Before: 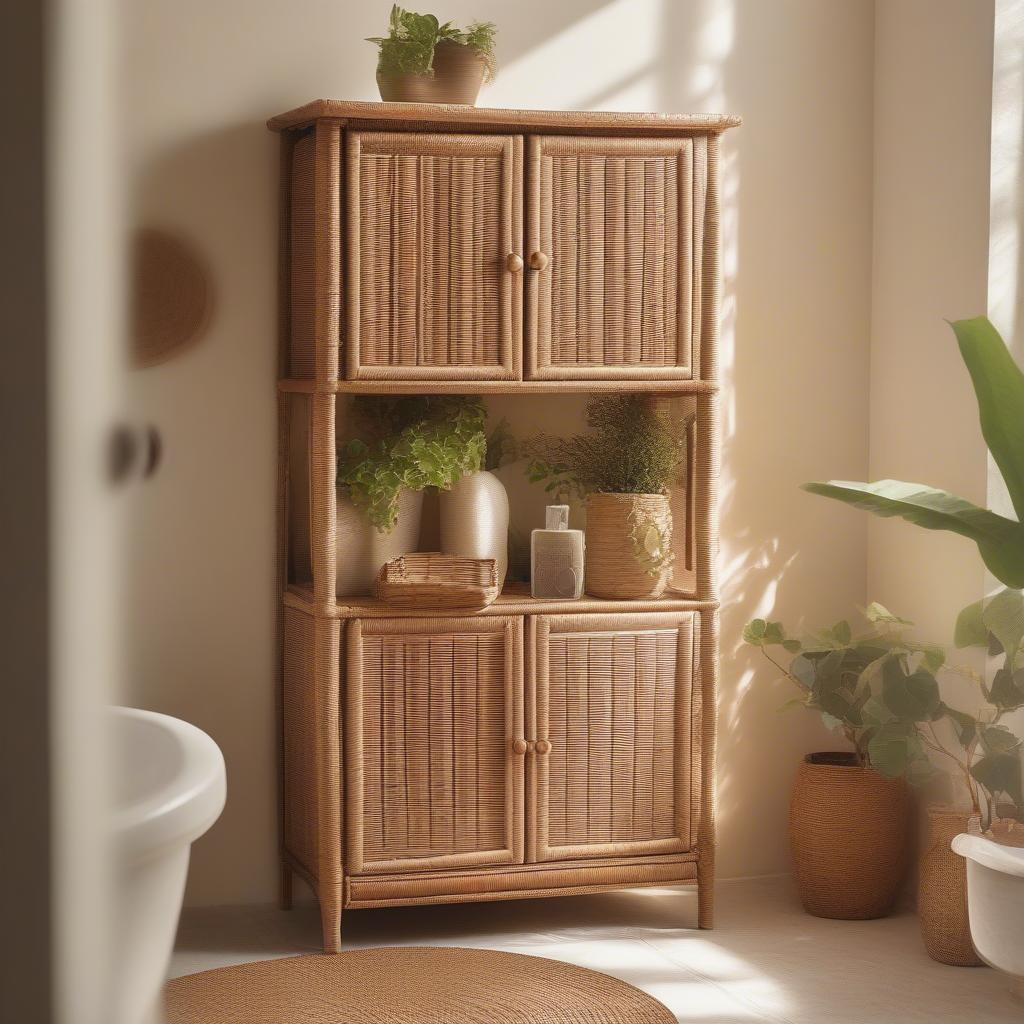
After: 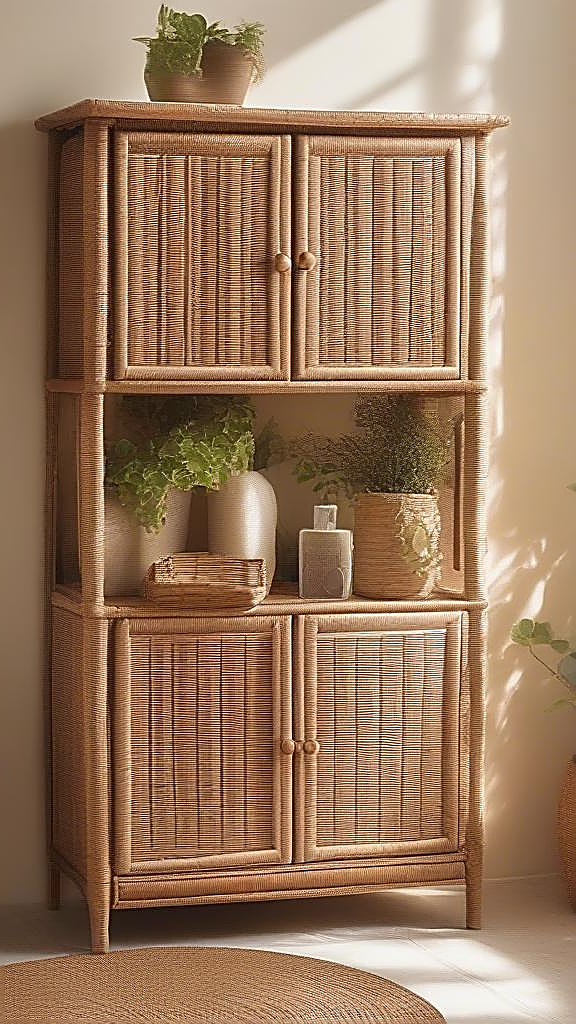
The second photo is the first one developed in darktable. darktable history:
sharpen: radius 1.707, amount 1.294
crop and rotate: left 22.689%, right 20.989%
